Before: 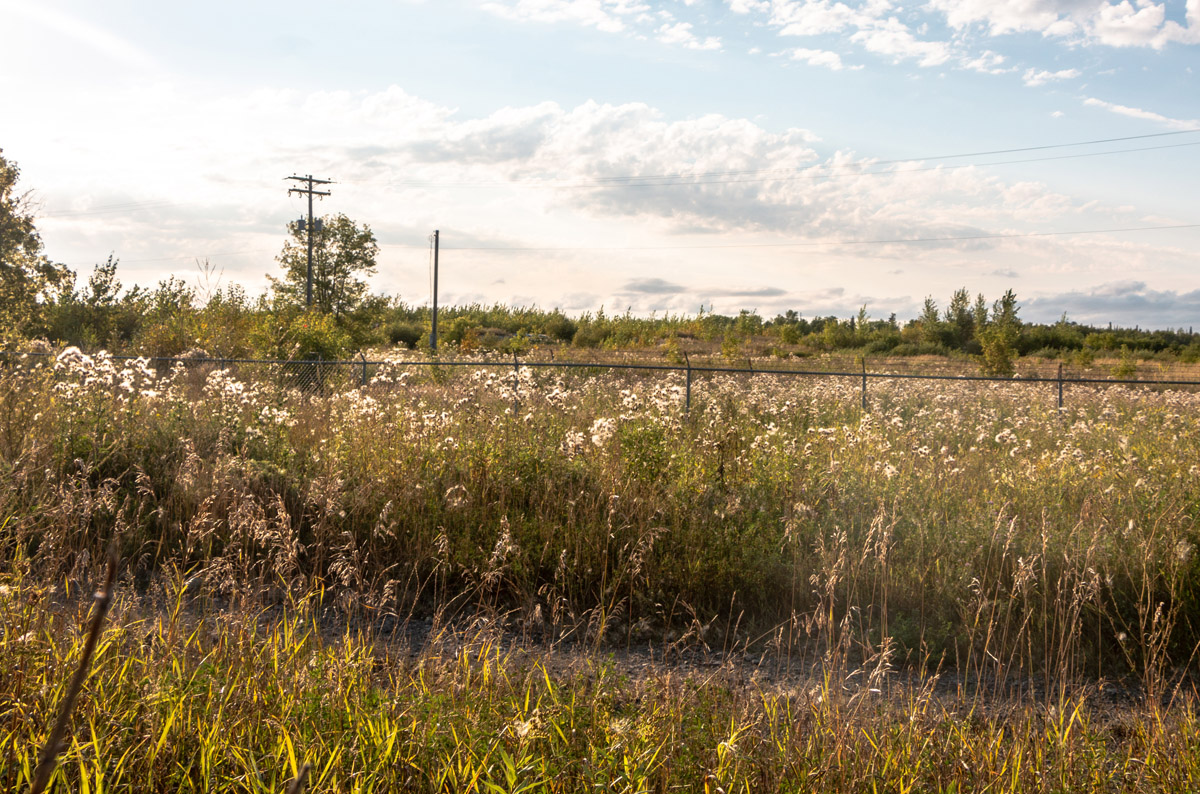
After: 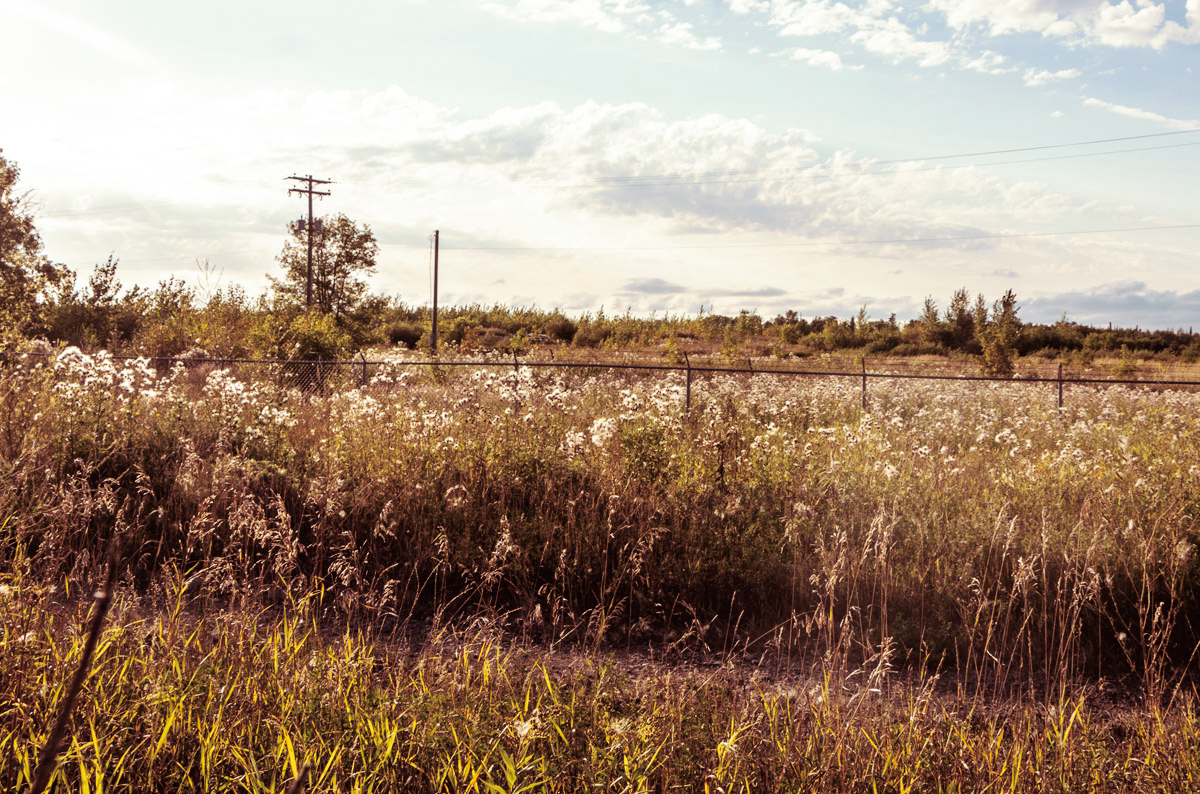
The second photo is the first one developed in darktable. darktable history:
split-toning: on, module defaults
tone curve: curves: ch0 [(0, 0) (0.003, 0.019) (0.011, 0.02) (0.025, 0.019) (0.044, 0.027) (0.069, 0.038) (0.1, 0.056) (0.136, 0.089) (0.177, 0.137) (0.224, 0.187) (0.277, 0.259) (0.335, 0.343) (0.399, 0.437) (0.468, 0.532) (0.543, 0.613) (0.623, 0.685) (0.709, 0.752) (0.801, 0.822) (0.898, 0.9) (1, 1)], preserve colors none
